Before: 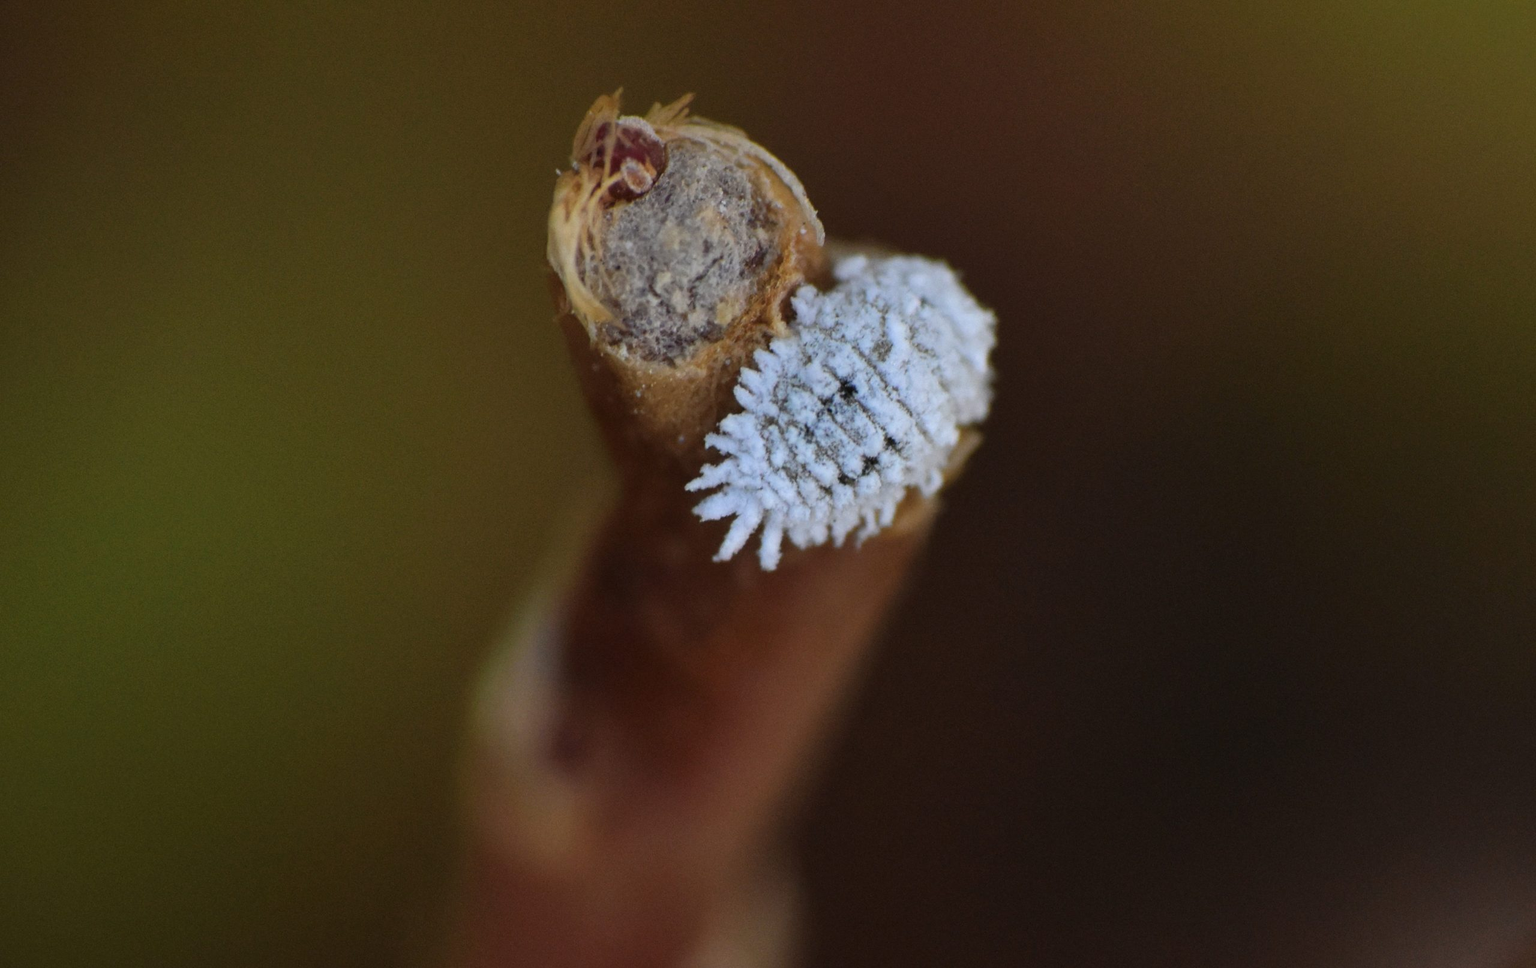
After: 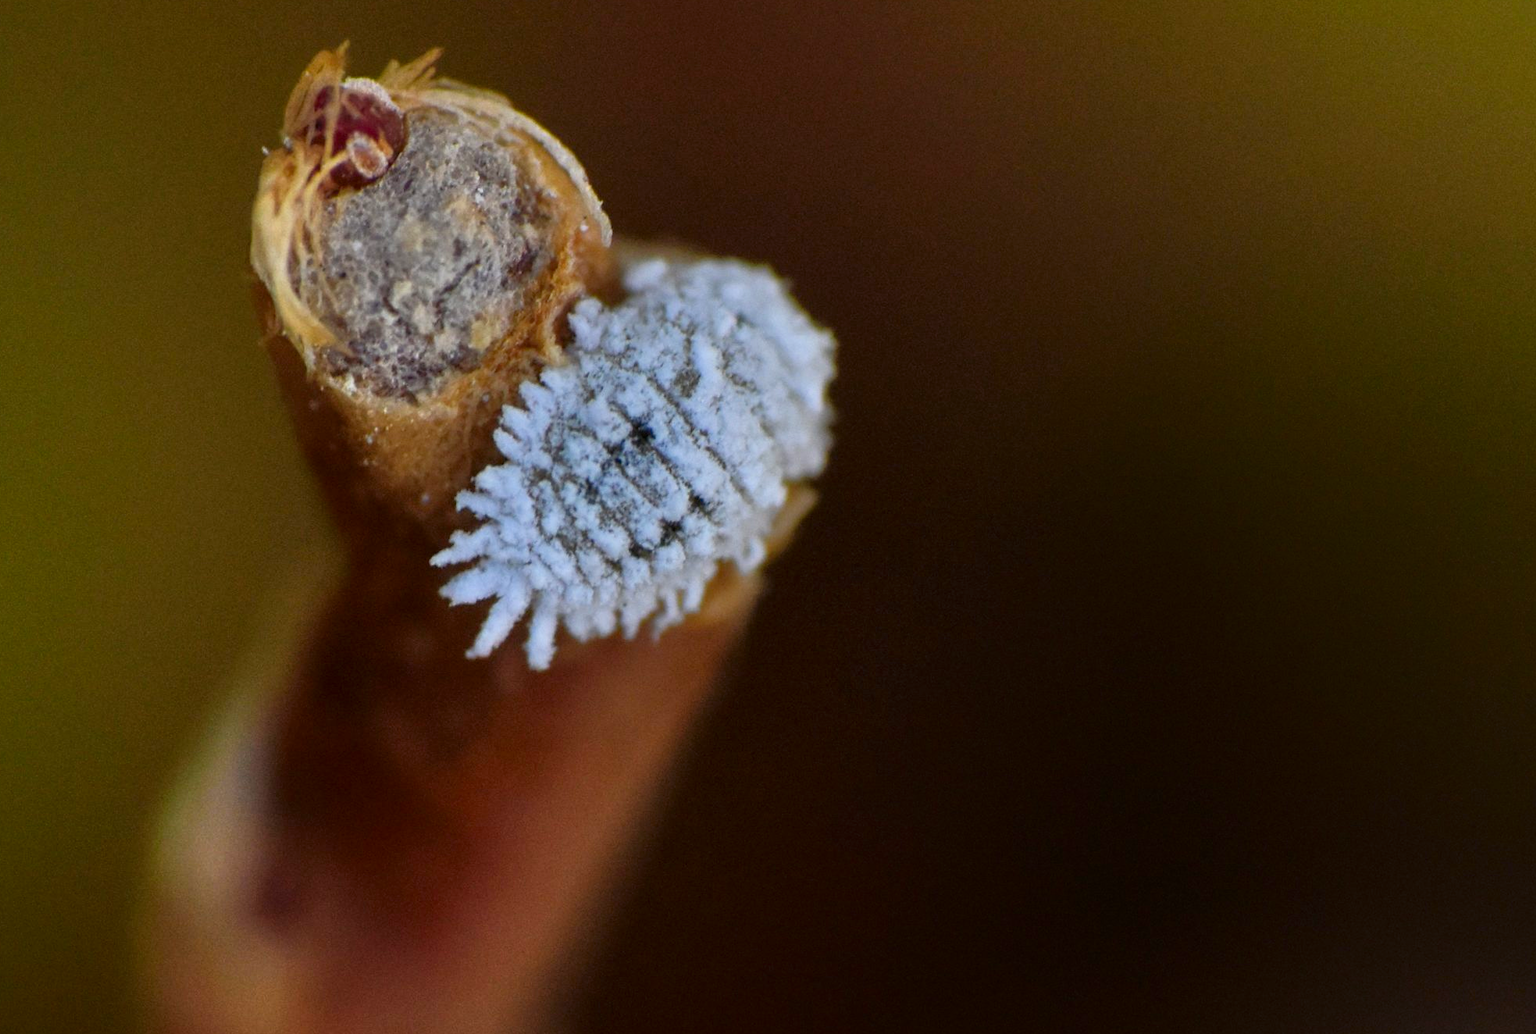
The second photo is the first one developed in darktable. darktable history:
crop: left 23.095%, top 5.827%, bottom 11.854%
tone equalizer: -7 EV 0.15 EV, -6 EV 0.6 EV, -5 EV 1.15 EV, -4 EV 1.33 EV, -3 EV 1.15 EV, -2 EV 0.6 EV, -1 EV 0.15 EV, mask exposure compensation -0.5 EV
contrast brightness saturation: brightness -0.2, saturation 0.08
filmic rgb: black relative exposure -16 EV, white relative exposure 2.93 EV, hardness 10.04, color science v6 (2022)
color balance rgb: global vibrance 6.81%, saturation formula JzAzBz (2021)
